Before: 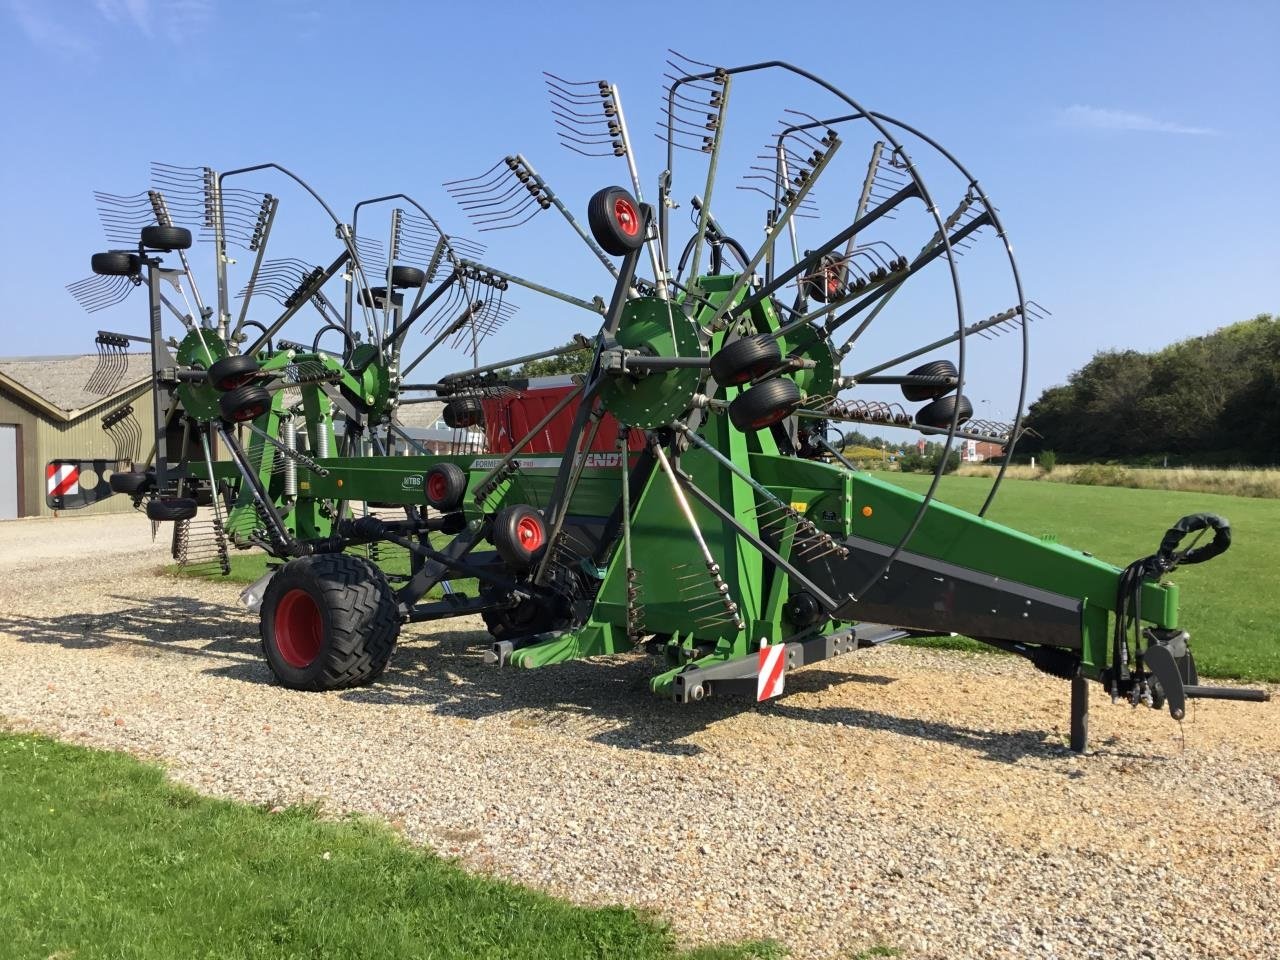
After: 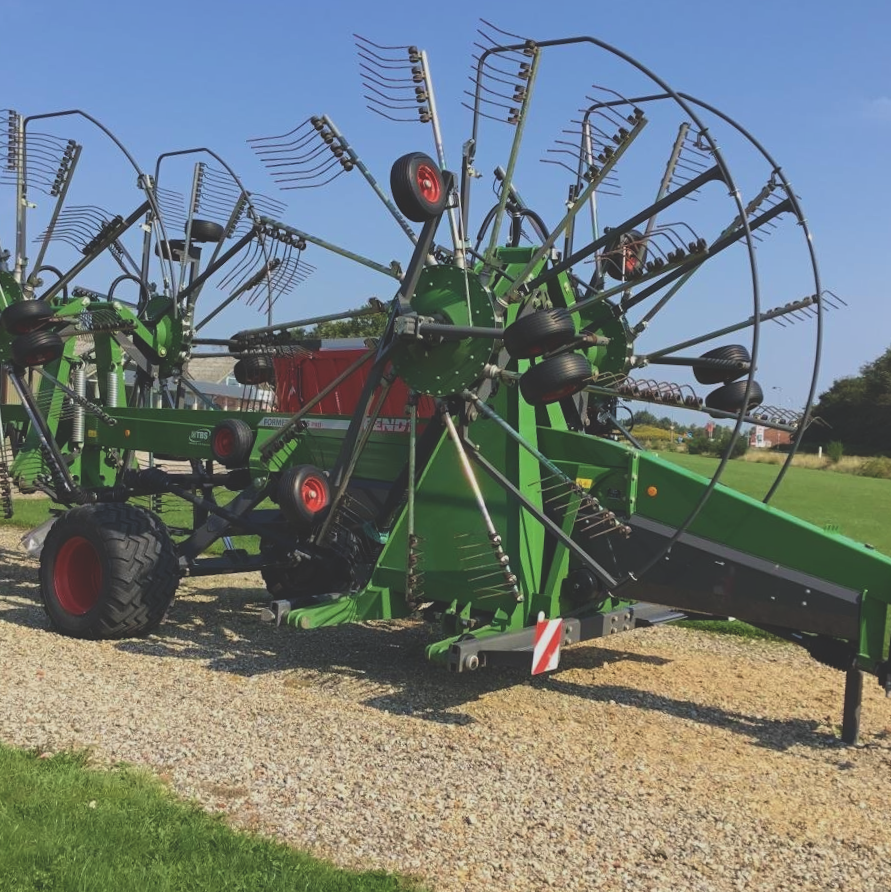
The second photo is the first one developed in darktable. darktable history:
crop and rotate: angle -3.26°, left 14.17%, top 0.043%, right 11.011%, bottom 0.075%
velvia: on, module defaults
exposure: black level correction -0.035, exposure -0.498 EV, compensate exposure bias true, compensate highlight preservation false
